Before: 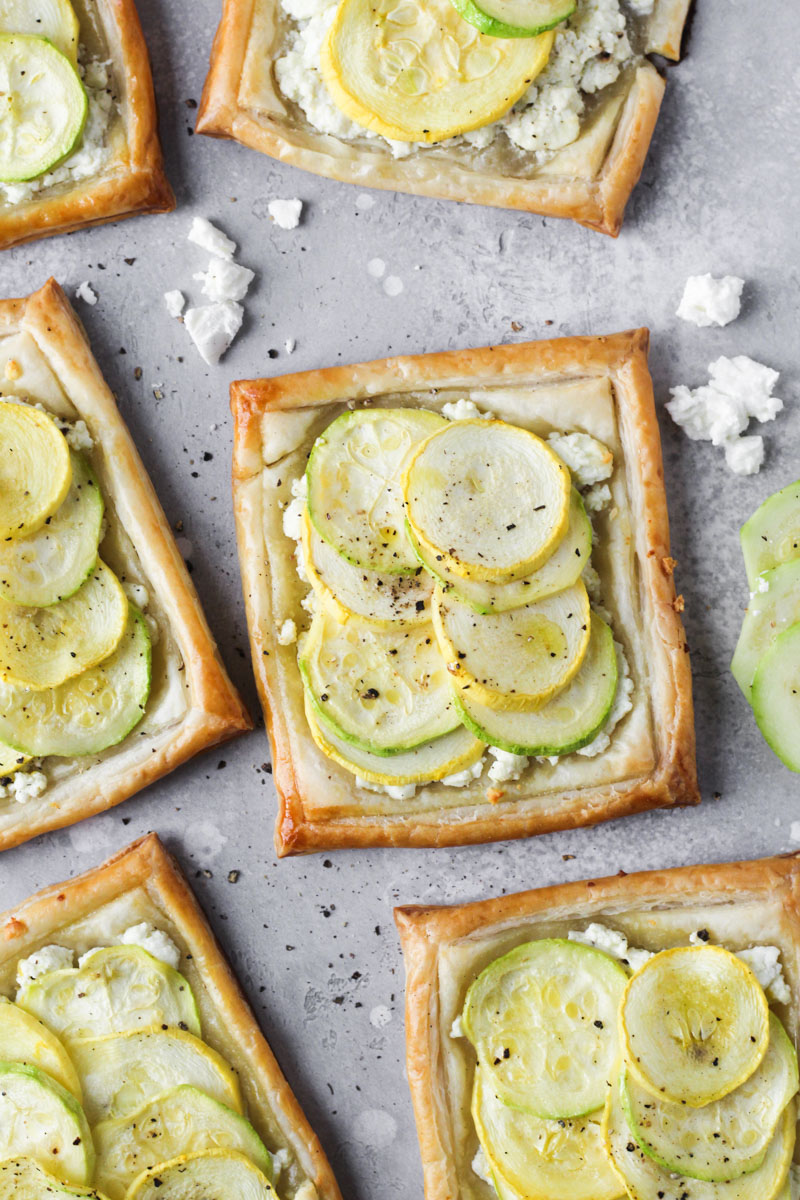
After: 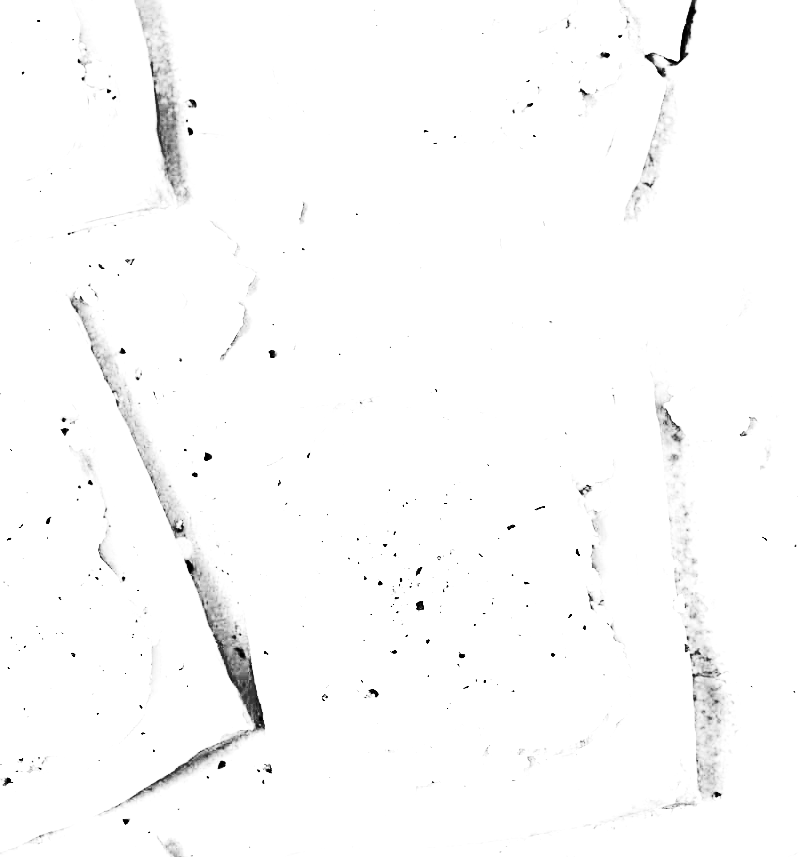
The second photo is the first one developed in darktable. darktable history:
sharpen: radius 2.767
crop: bottom 28.576%
shadows and highlights: shadows 35, highlights -35, soften with gaussian
color calibration: output gray [0.18, 0.41, 0.41, 0], gray › normalize channels true, illuminant same as pipeline (D50), adaptation XYZ, x 0.346, y 0.359, gamut compression 0
monochrome: on, module defaults
white balance: red 4.26, blue 1.802
rgb curve: curves: ch0 [(0, 0) (0.21, 0.15) (0.24, 0.21) (0.5, 0.75) (0.75, 0.96) (0.89, 0.99) (1, 1)]; ch1 [(0, 0.02) (0.21, 0.13) (0.25, 0.2) (0.5, 0.67) (0.75, 0.9) (0.89, 0.97) (1, 1)]; ch2 [(0, 0.02) (0.21, 0.13) (0.25, 0.2) (0.5, 0.67) (0.75, 0.9) (0.89, 0.97) (1, 1)], compensate middle gray true
exposure: exposure 0.6 EV, compensate highlight preservation false
